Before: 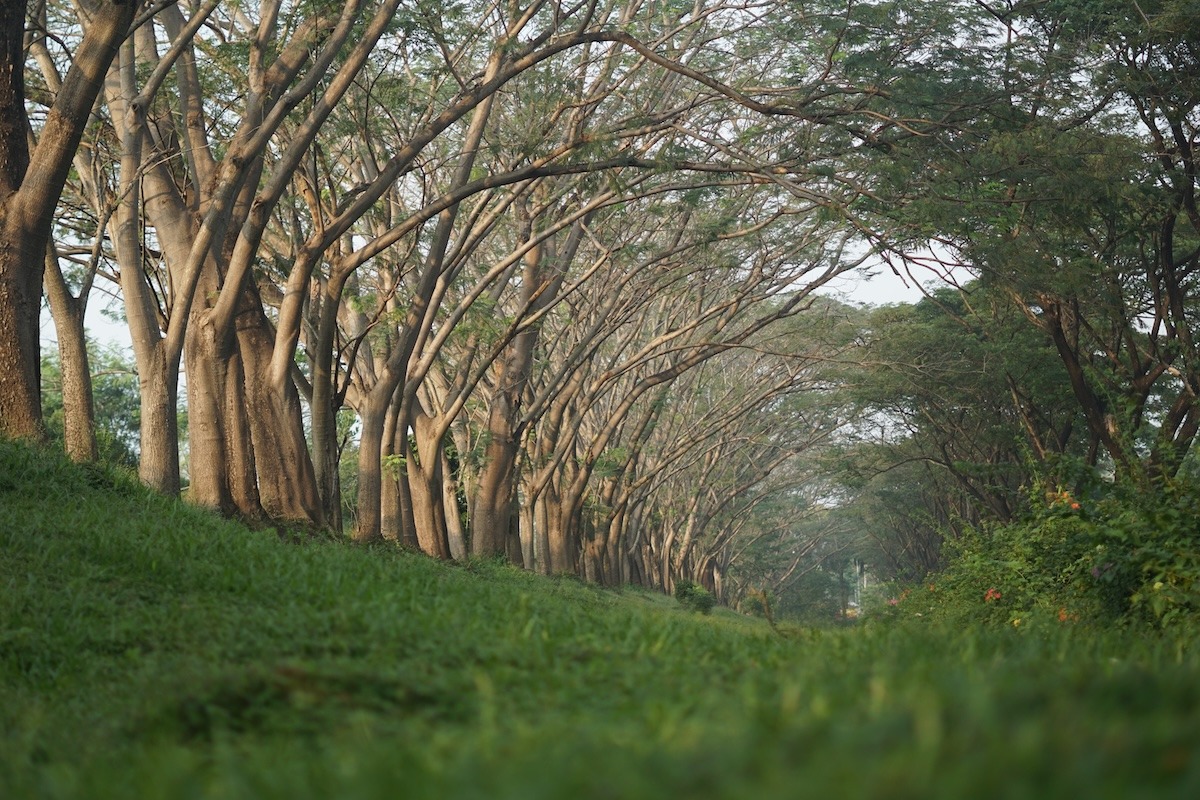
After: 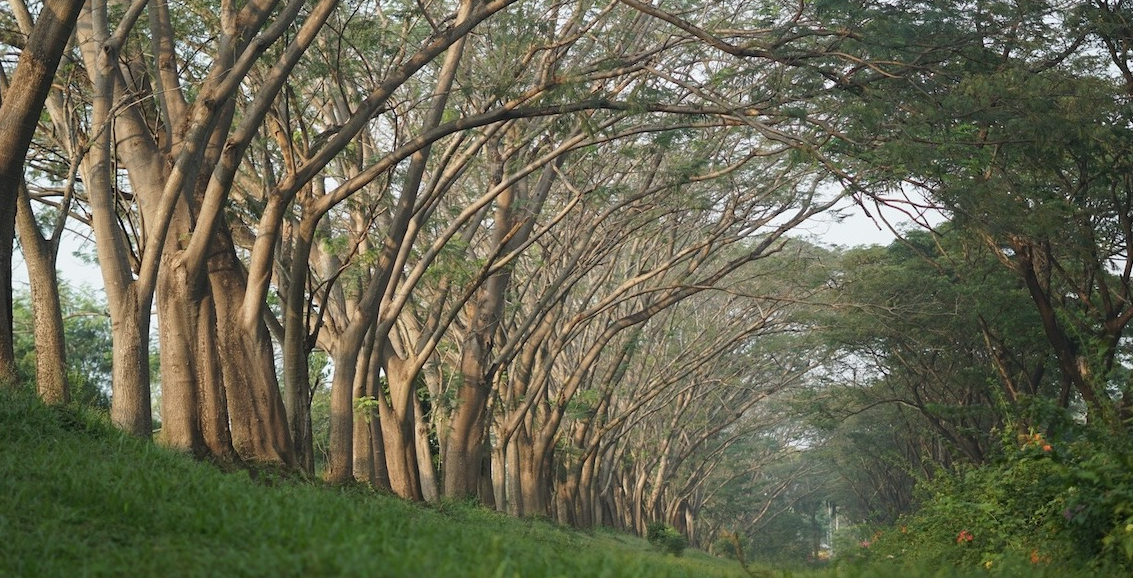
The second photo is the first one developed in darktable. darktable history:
crop: left 2.373%, top 7.356%, right 3.149%, bottom 20.32%
